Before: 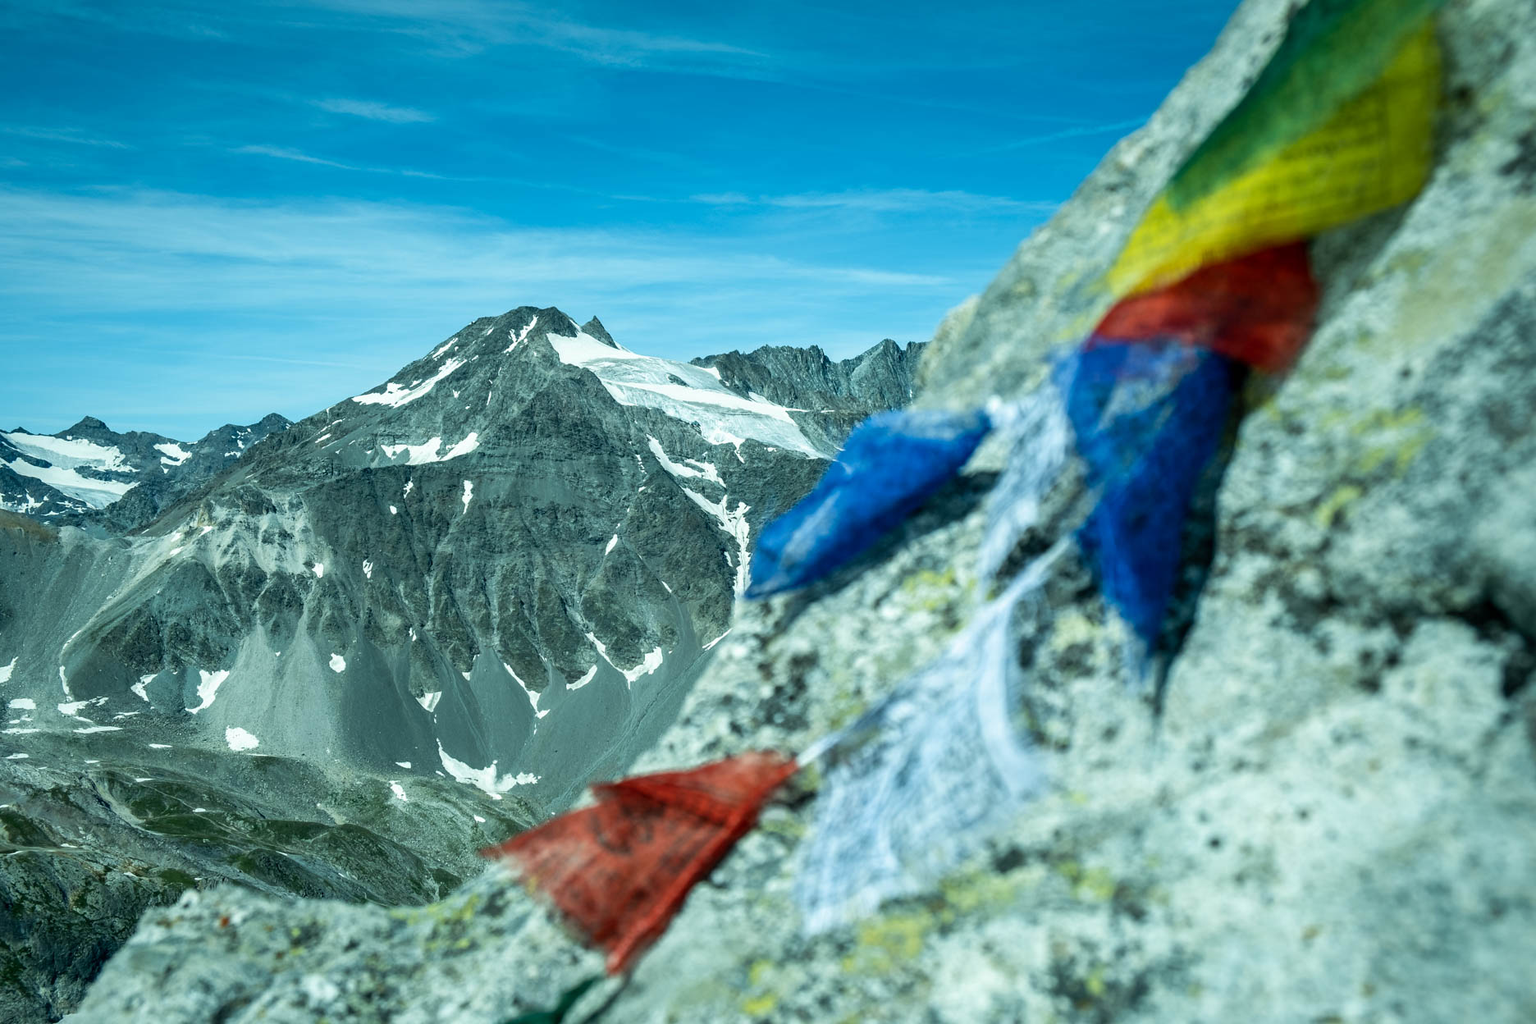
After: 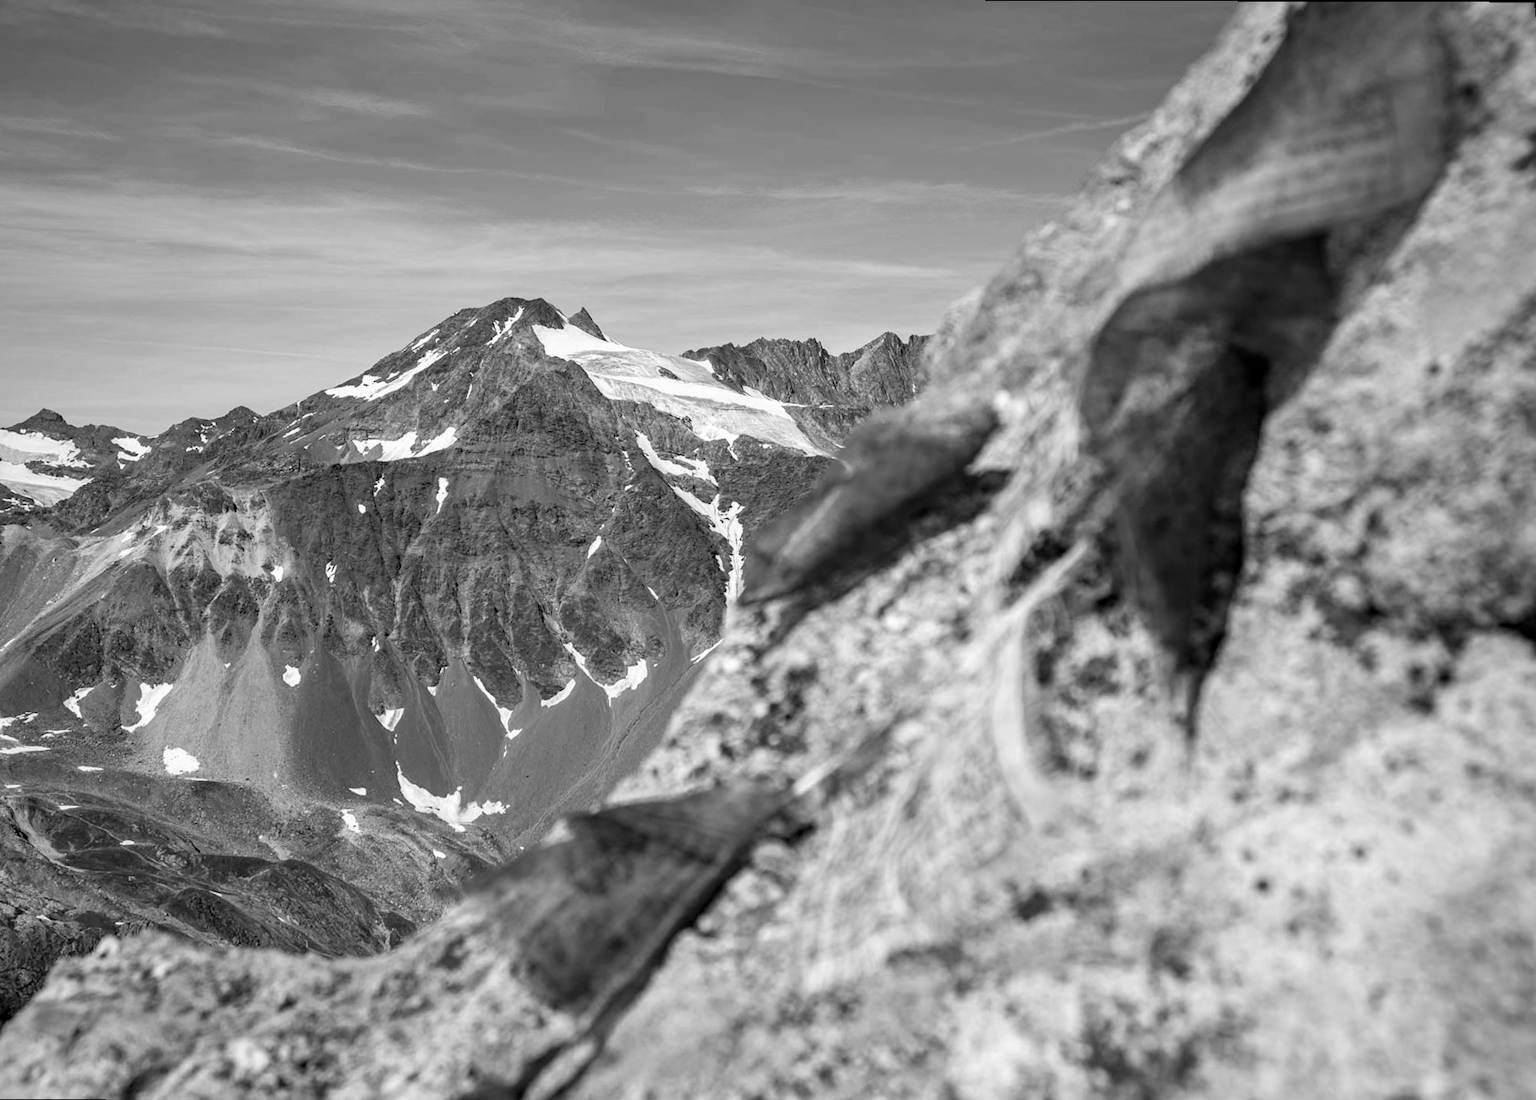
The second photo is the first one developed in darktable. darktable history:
rotate and perspective: rotation 0.215°, lens shift (vertical) -0.139, crop left 0.069, crop right 0.939, crop top 0.002, crop bottom 0.996
monochrome: on, module defaults
haze removal: on, module defaults
